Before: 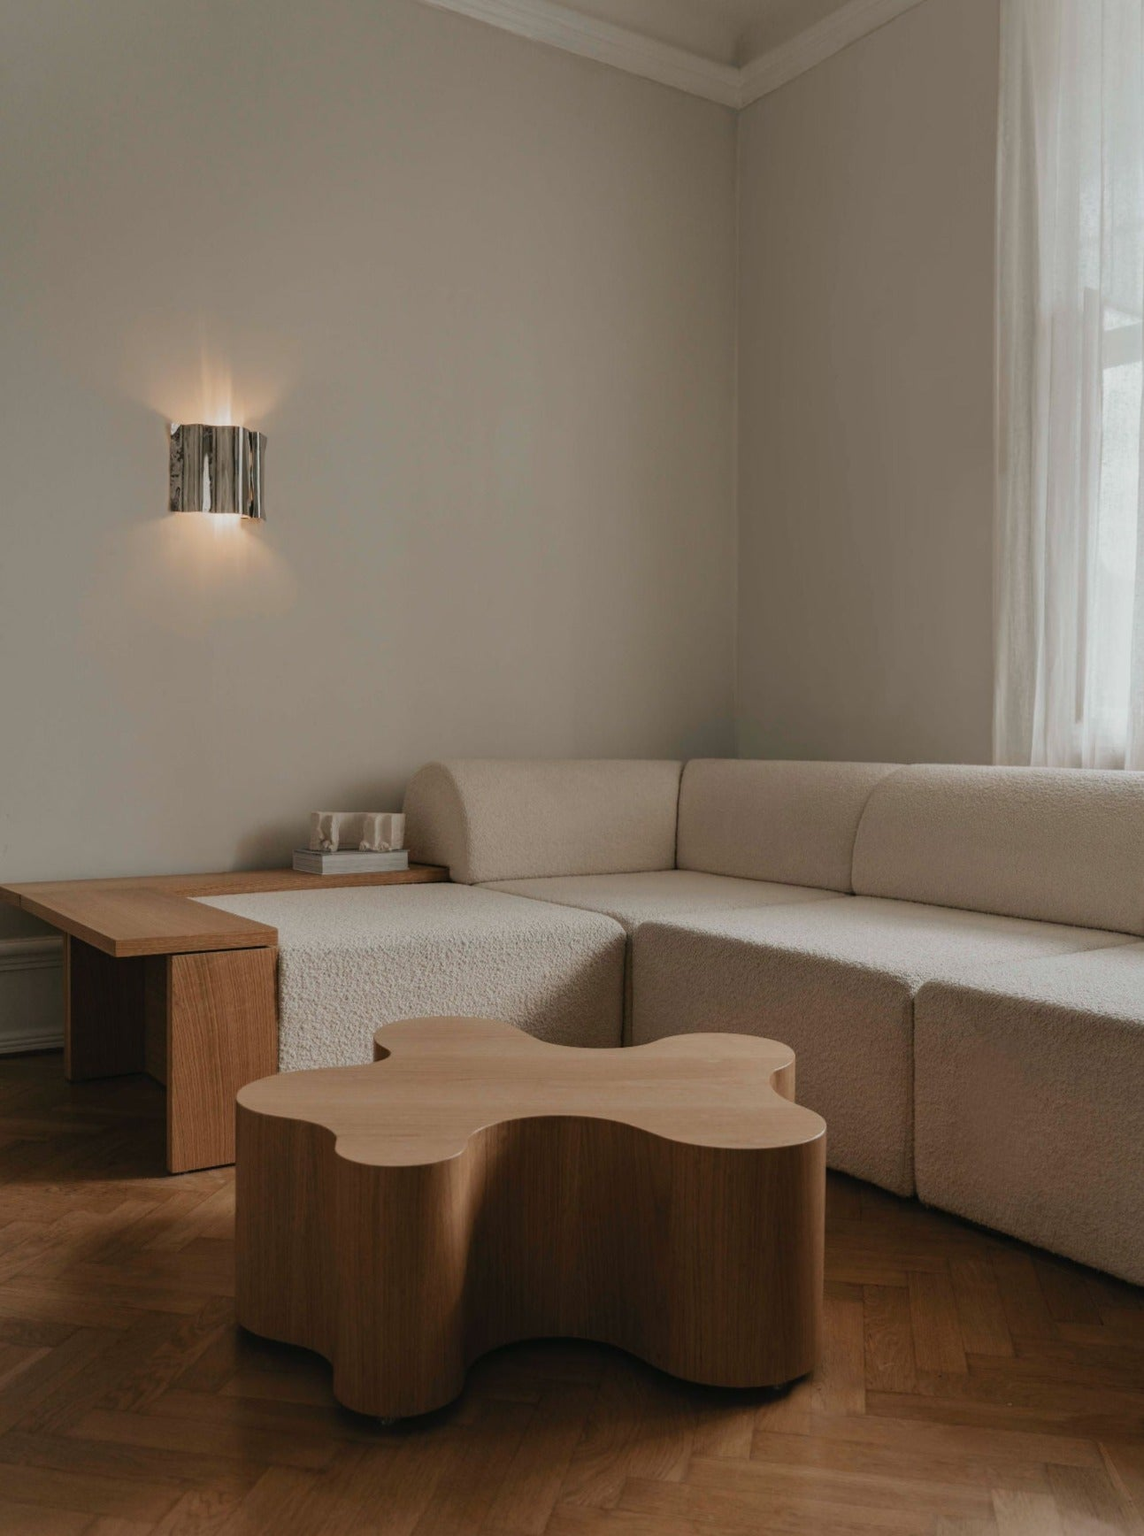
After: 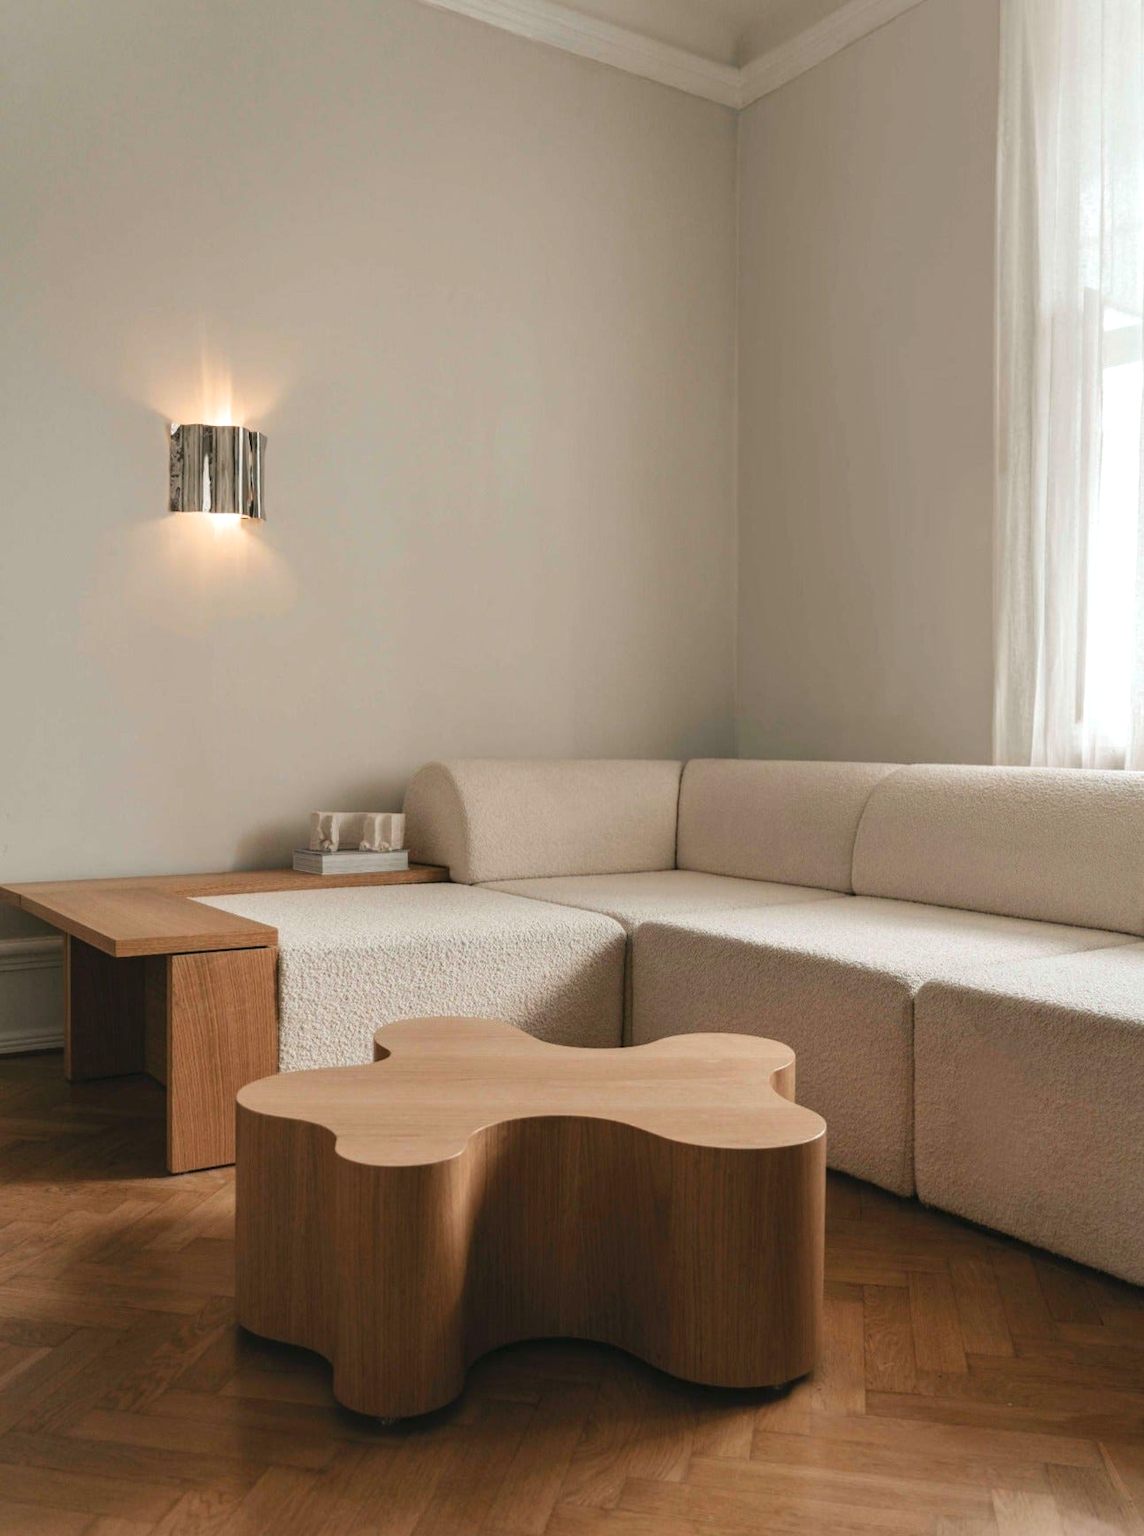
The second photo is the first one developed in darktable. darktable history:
exposure: exposure 0.763 EV, compensate exposure bias true, compensate highlight preservation false
